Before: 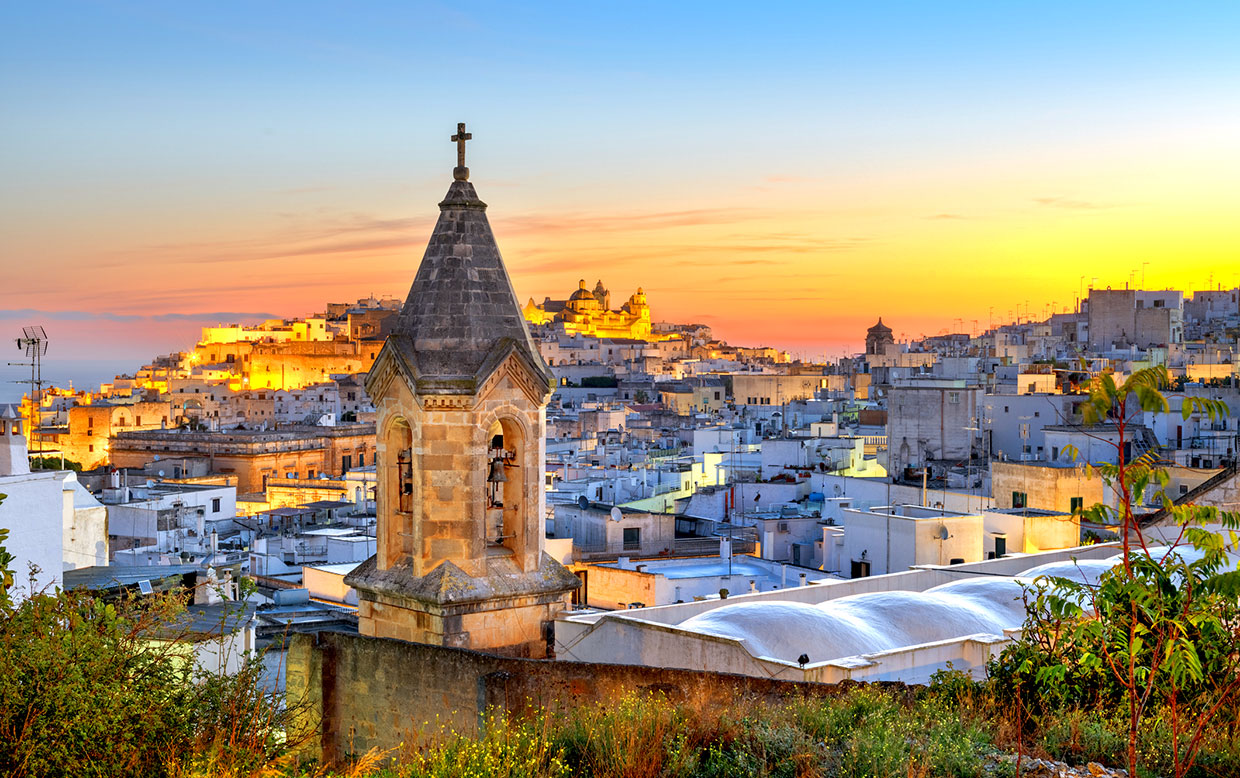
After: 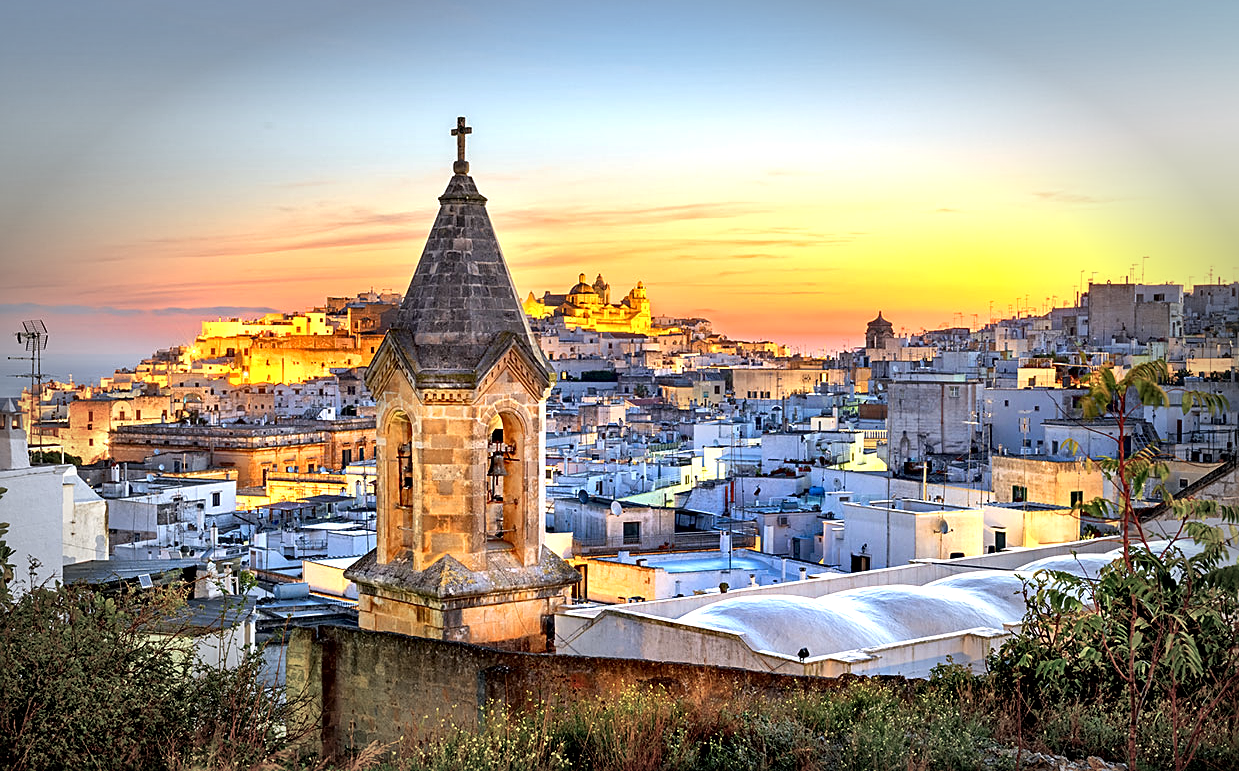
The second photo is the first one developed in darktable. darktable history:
crop: top 0.879%, right 0.07%
sharpen: on, module defaults
local contrast: mode bilateral grid, contrast 21, coarseness 50, detail 144%, midtone range 0.2
vignetting: fall-off start 66.75%, fall-off radius 39.59%, automatic ratio true, width/height ratio 0.677
tone equalizer: -8 EV -0.399 EV, -7 EV -0.422 EV, -6 EV -0.345 EV, -5 EV -0.193 EV, -3 EV 0.239 EV, -2 EV 0.306 EV, -1 EV 0.387 EV, +0 EV 0.416 EV
